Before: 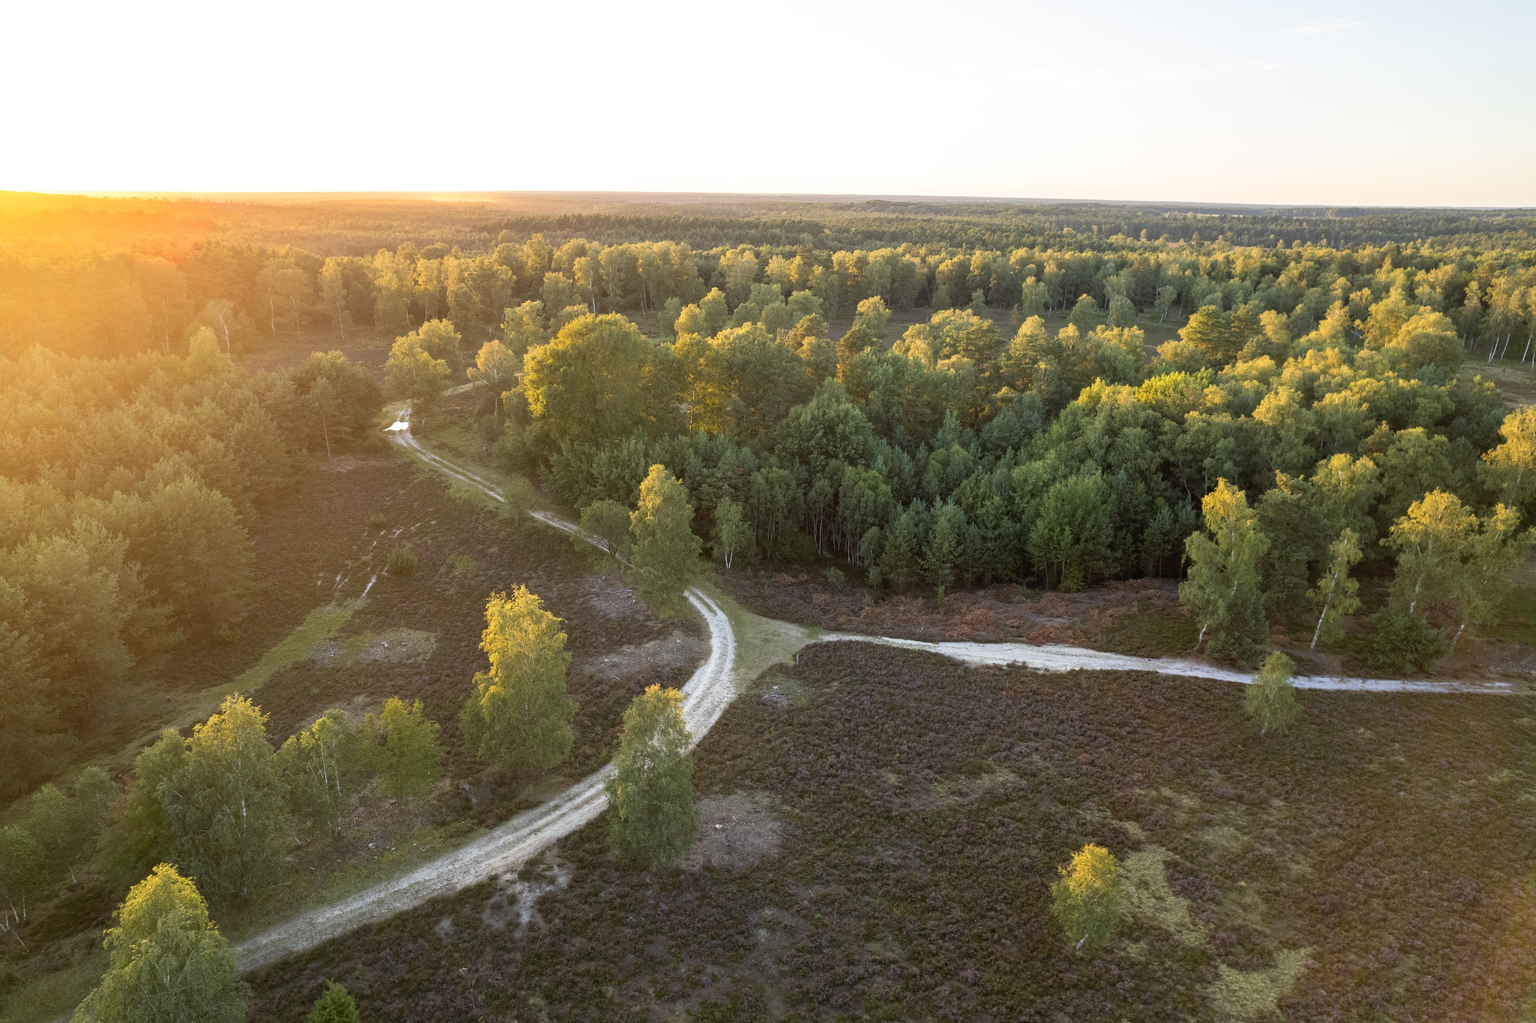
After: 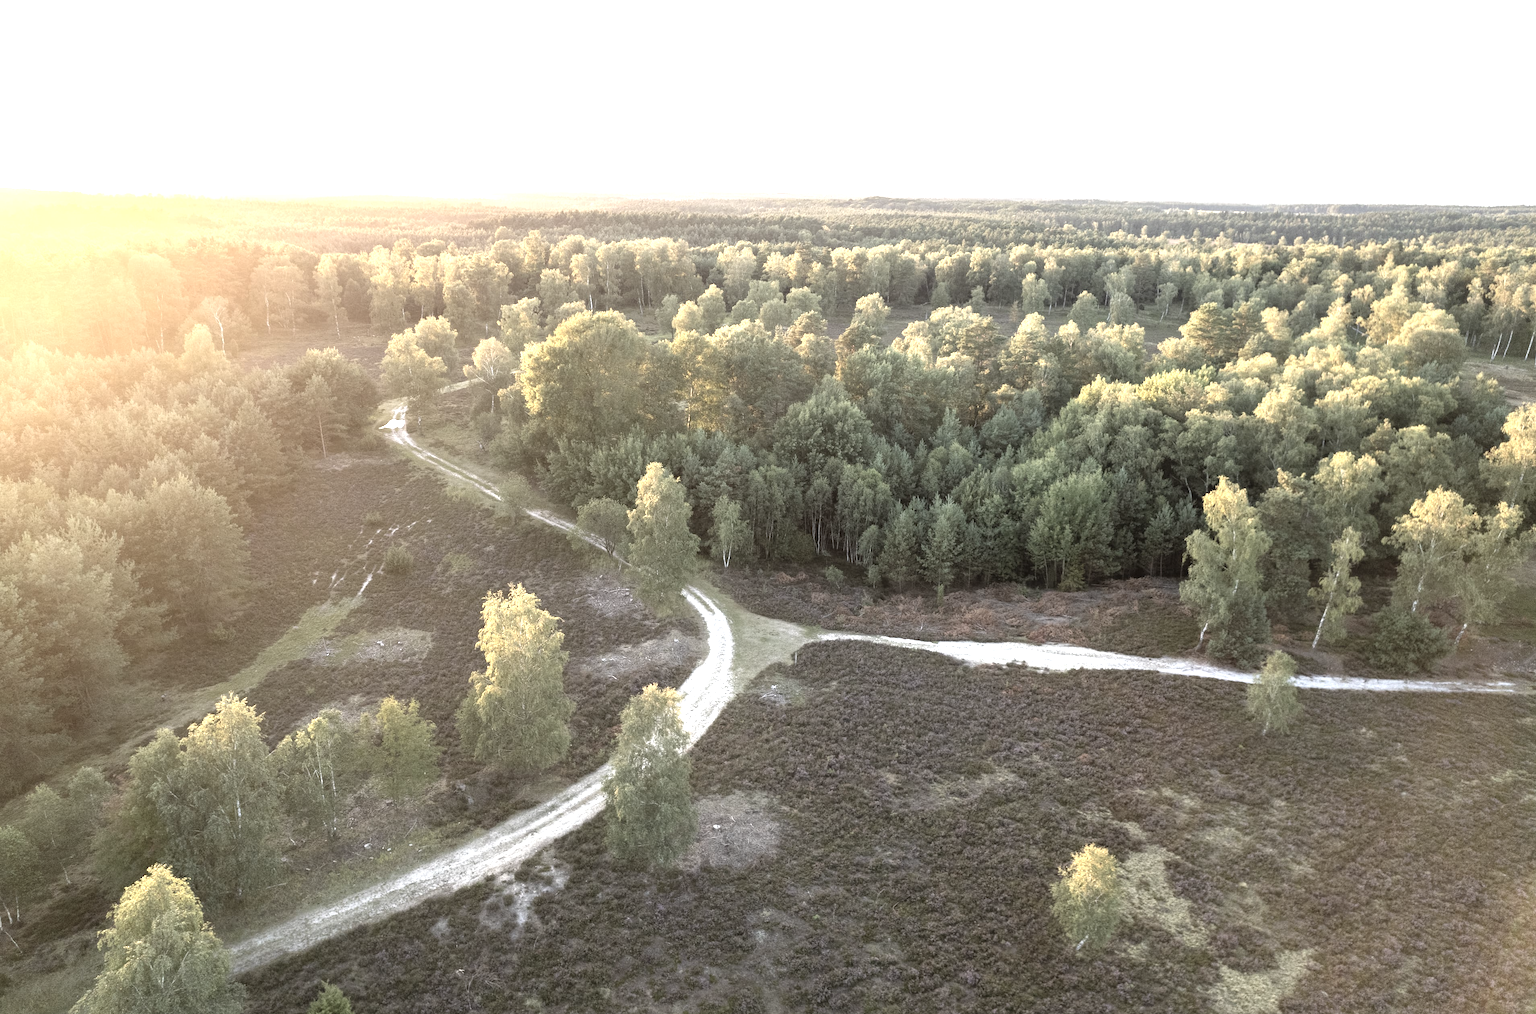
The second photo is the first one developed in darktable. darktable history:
exposure: black level correction 0, exposure 1.121 EV, compensate highlight preservation false
crop: left 0.456%, top 0.537%, right 0.168%, bottom 0.932%
color correction: highlights b* 0.049, saturation 0.487
